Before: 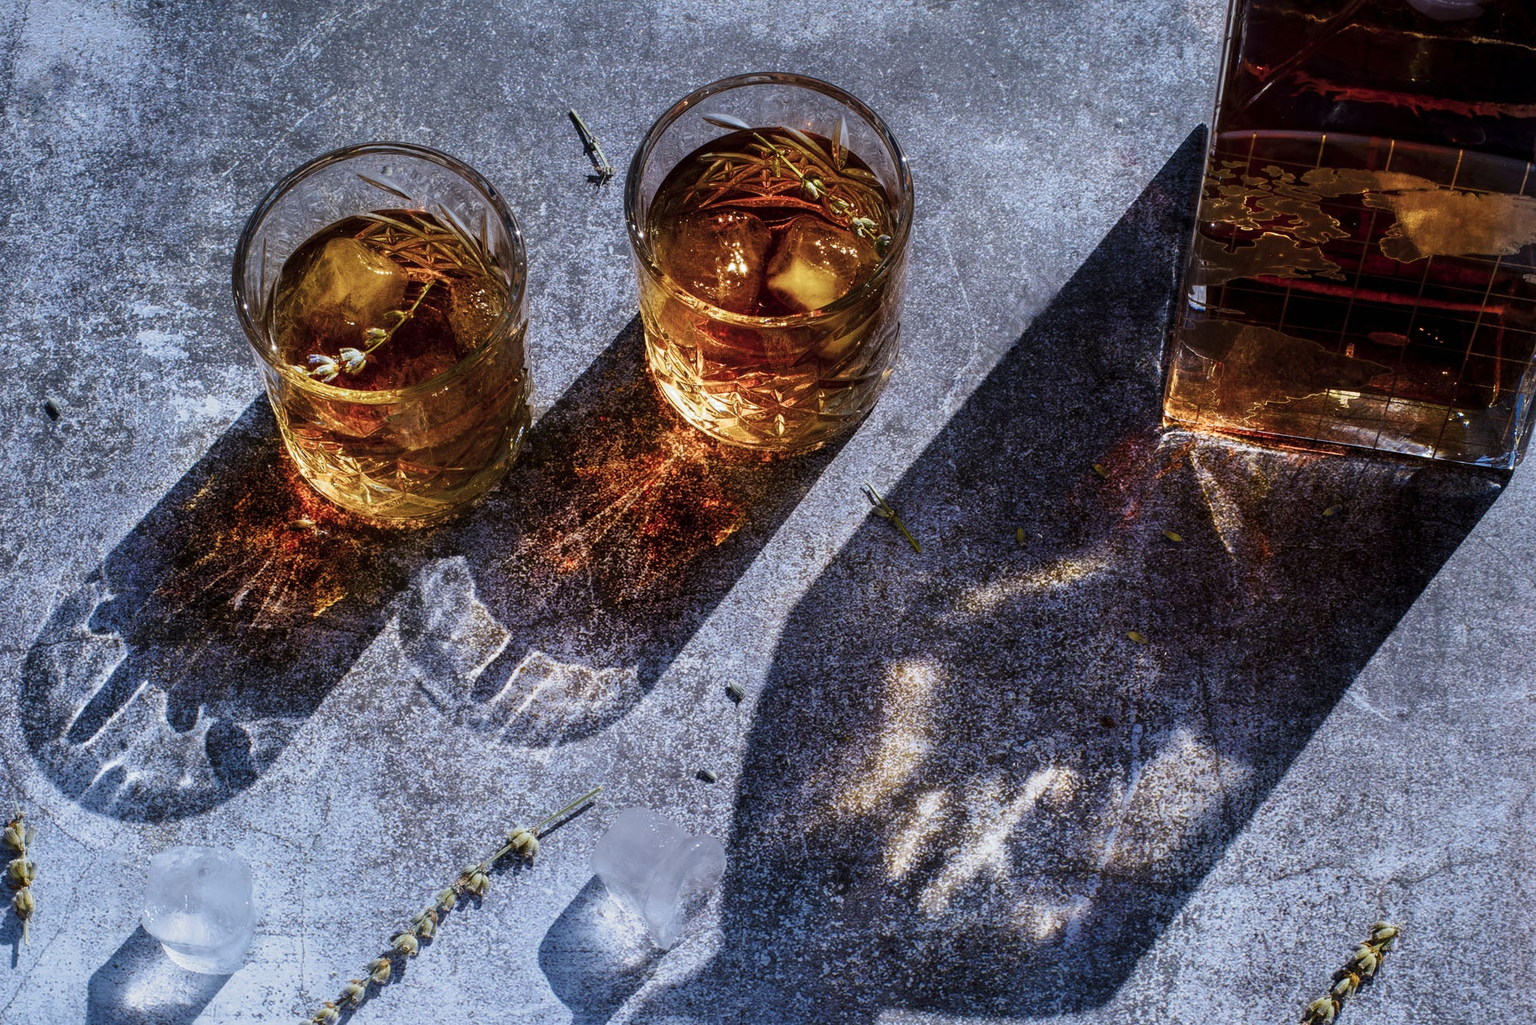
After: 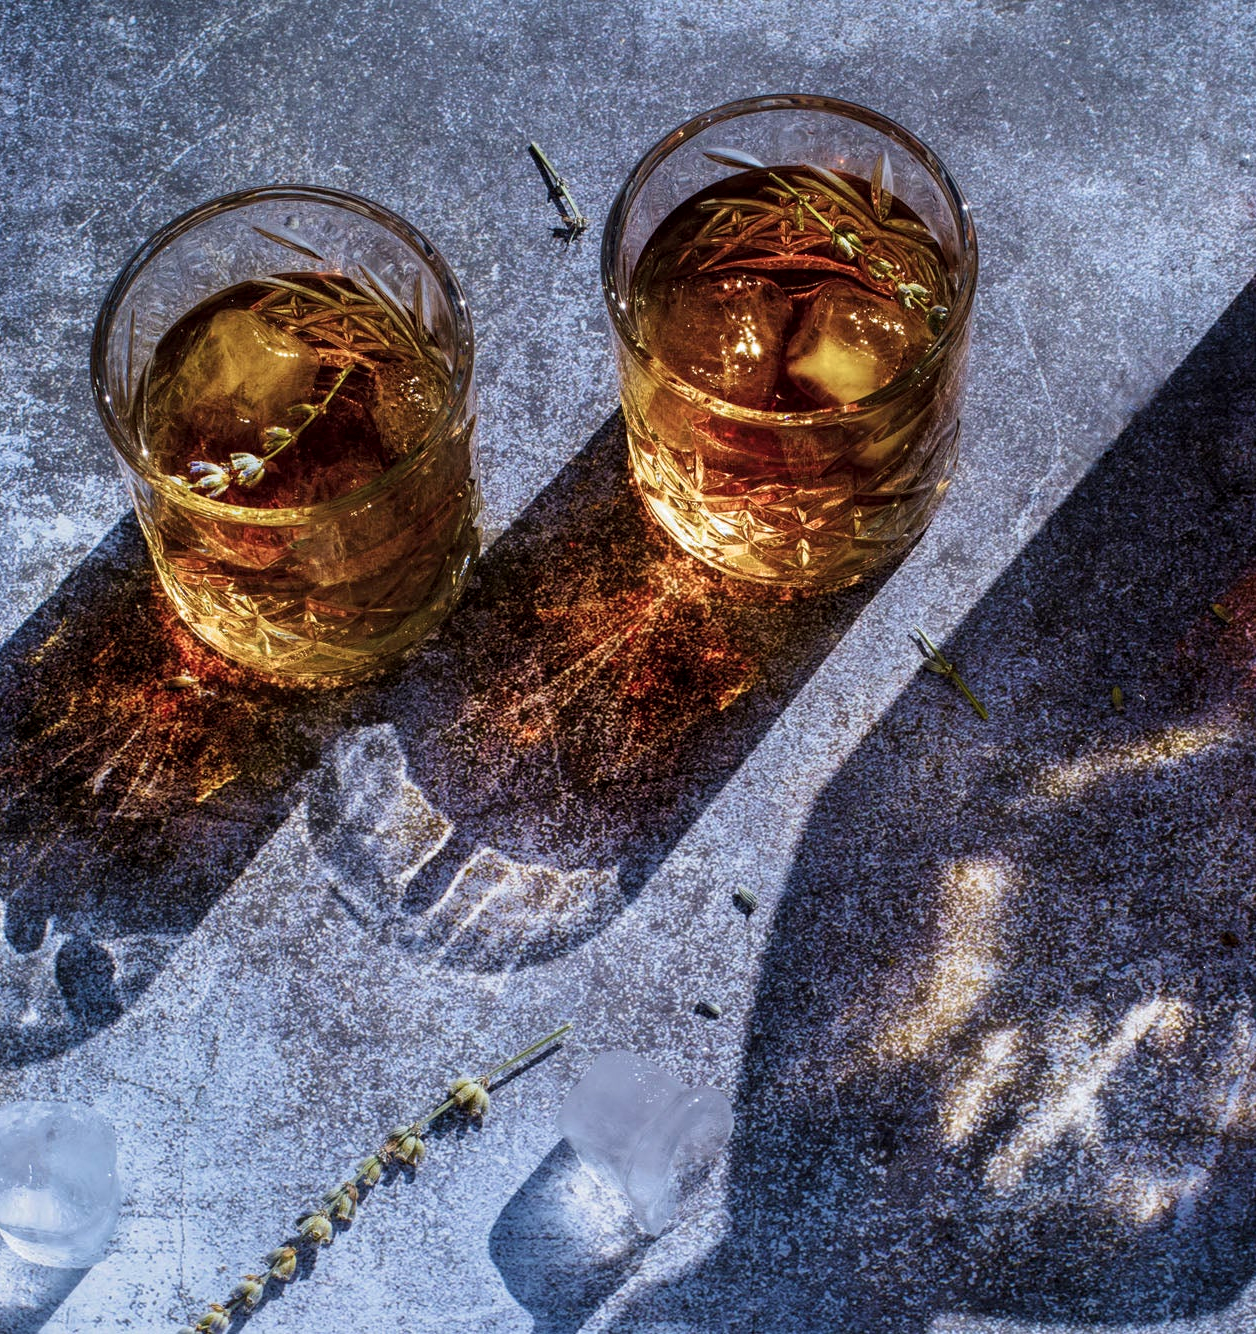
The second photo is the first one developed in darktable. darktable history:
crop: left 10.644%, right 26.528%
velvia: on, module defaults
local contrast: highlights 100%, shadows 100%, detail 120%, midtone range 0.2
